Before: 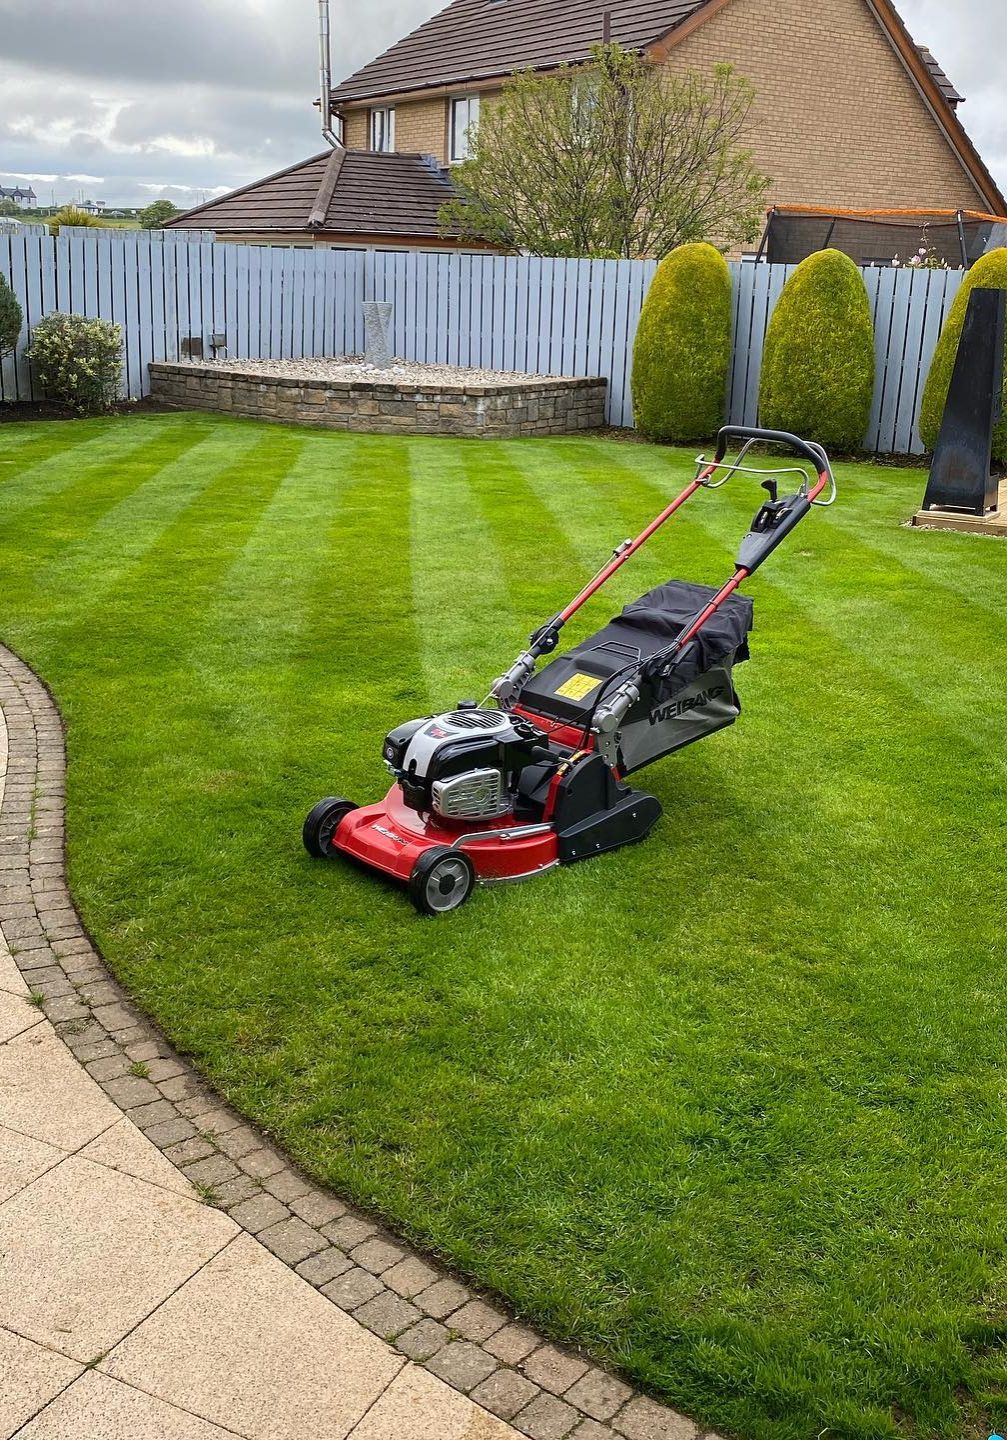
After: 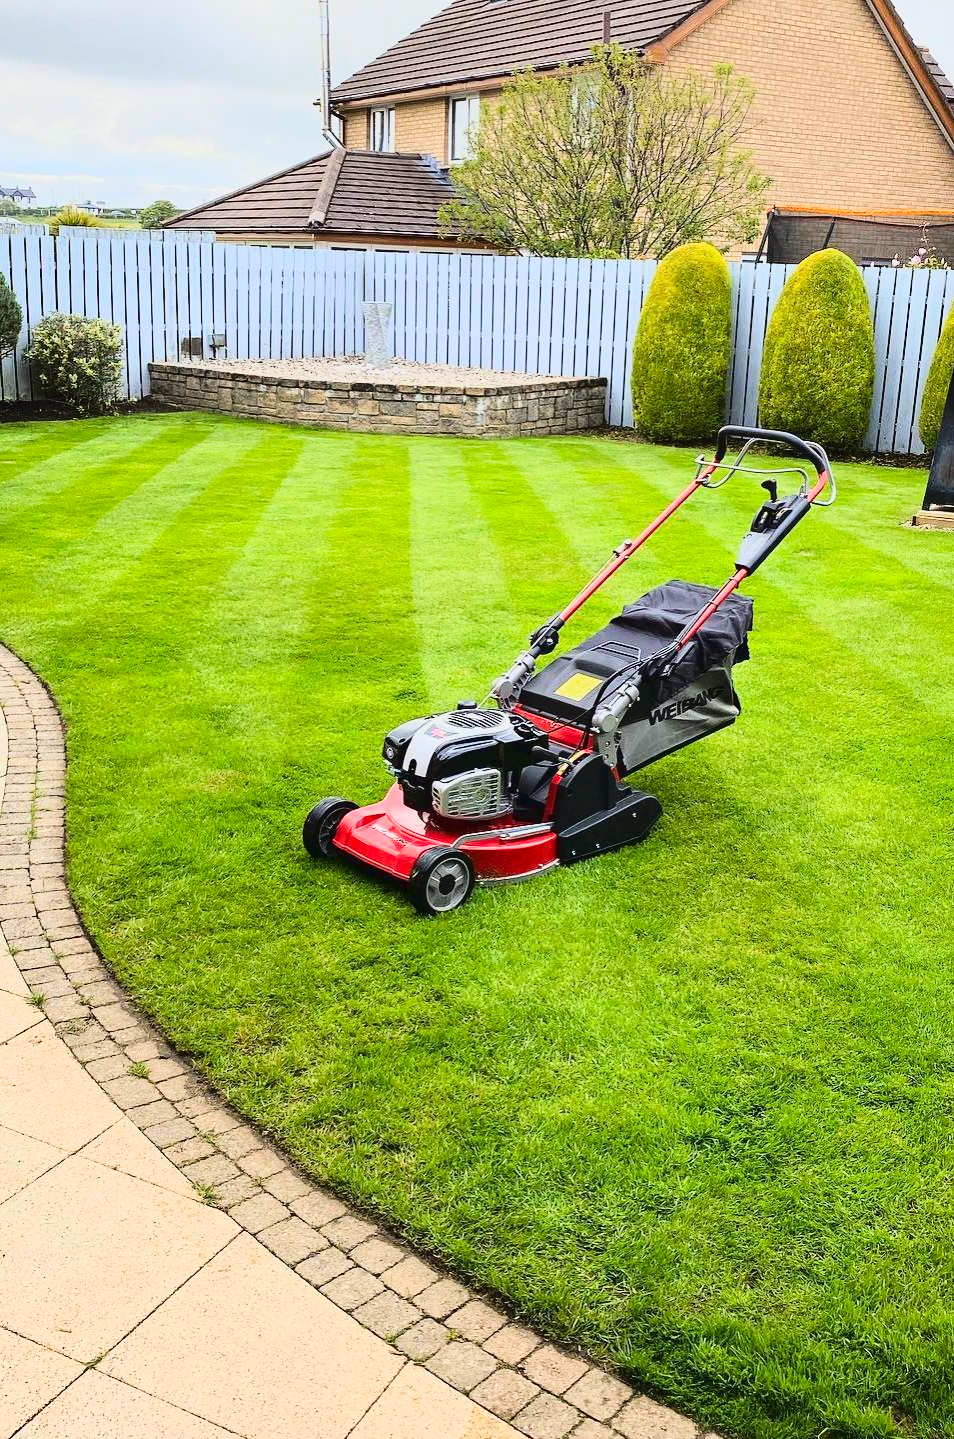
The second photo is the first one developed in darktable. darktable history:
crop and rotate: right 5.167%
tone curve: curves: ch0 [(0, 0.026) (0.155, 0.133) (0.272, 0.34) (0.434, 0.625) (0.676, 0.871) (0.994, 0.955)], color space Lab, linked channels, preserve colors none
